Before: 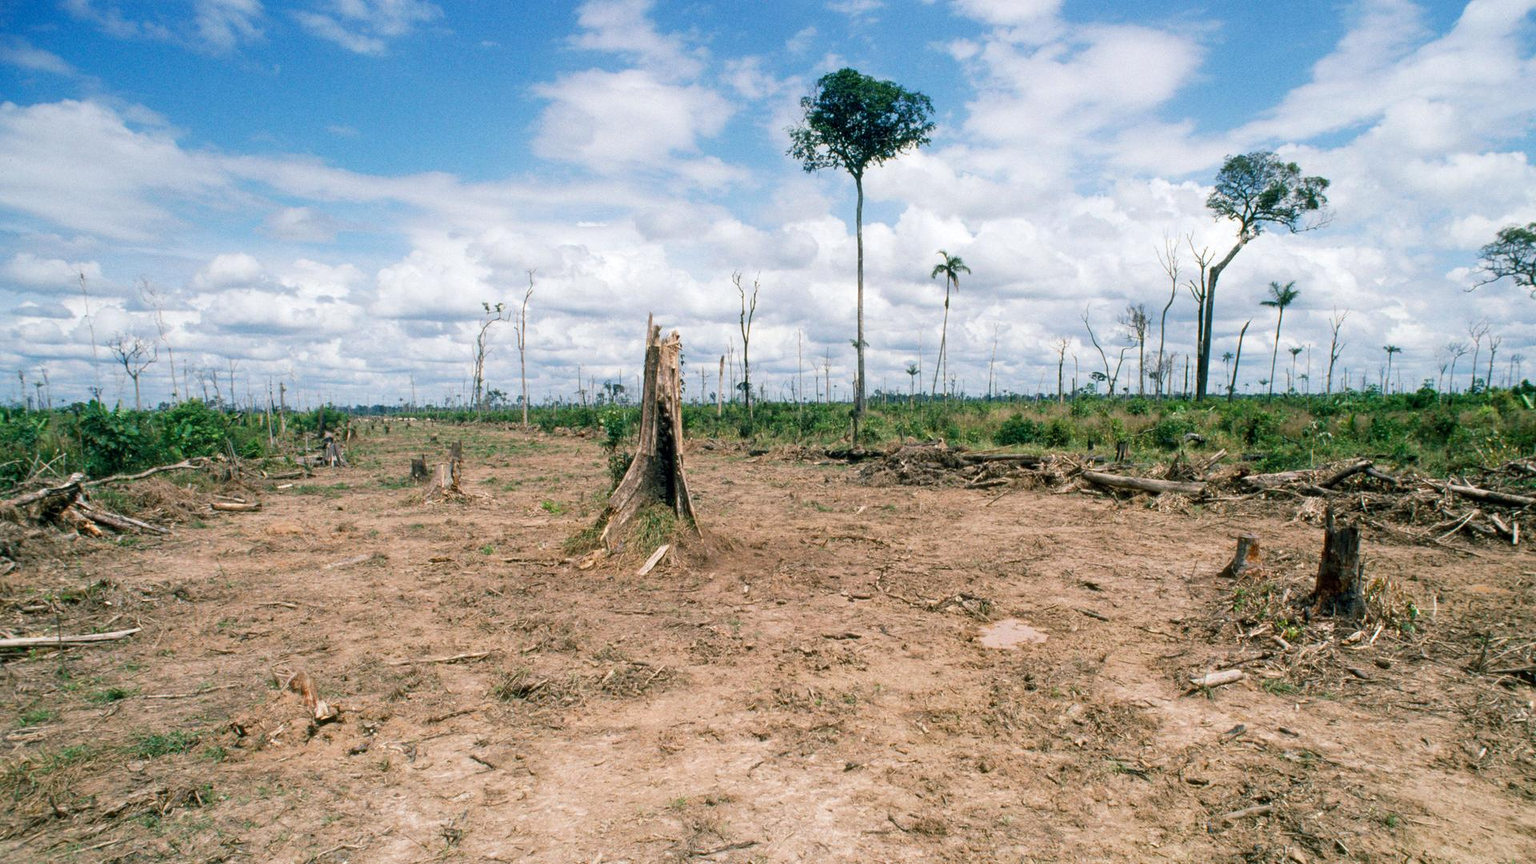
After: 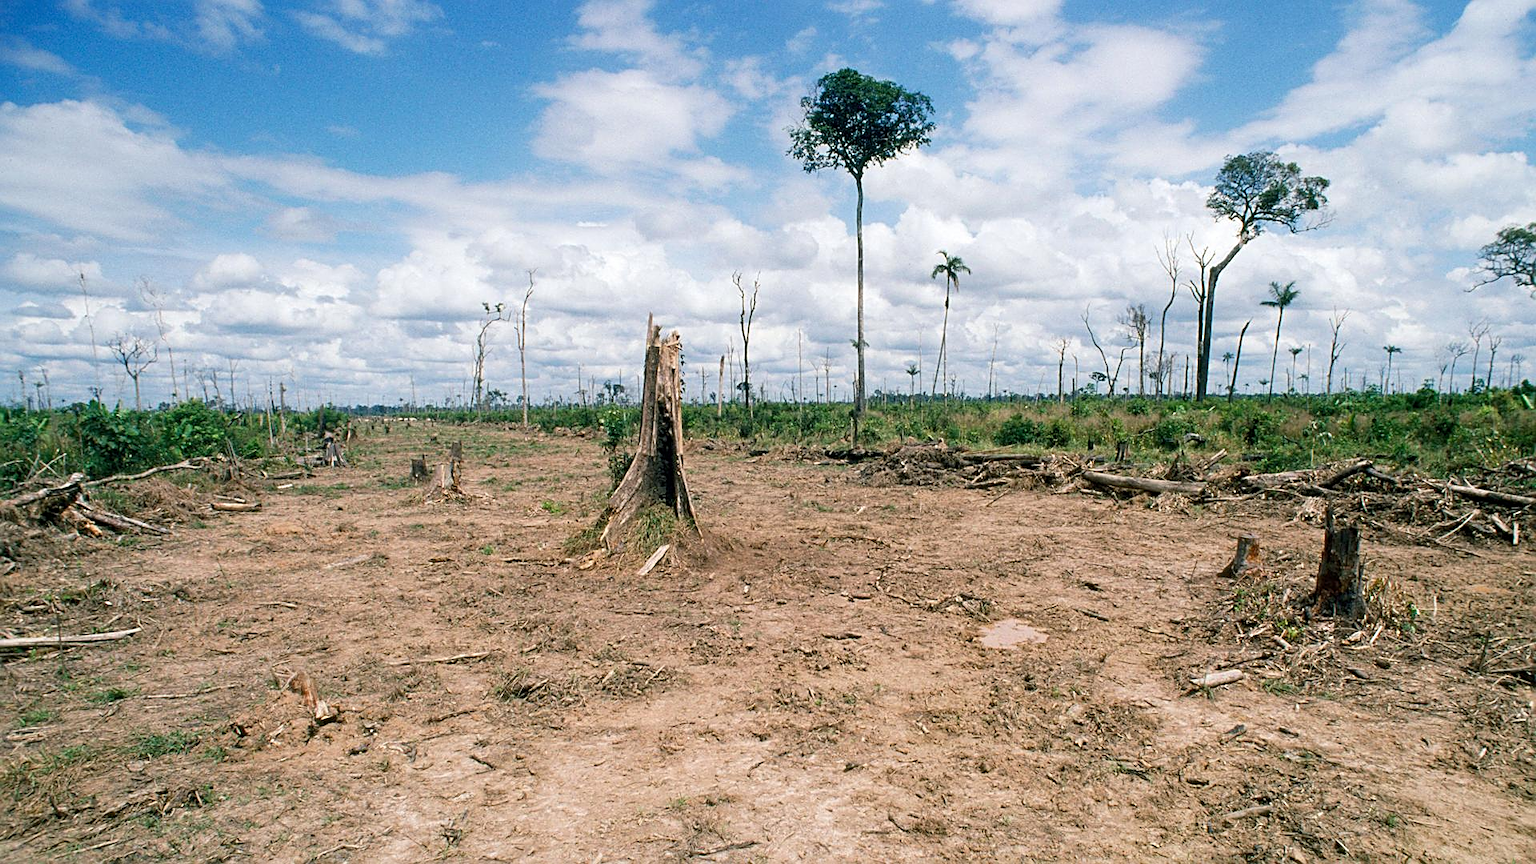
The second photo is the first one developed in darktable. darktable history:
sharpen: amount 0.587
